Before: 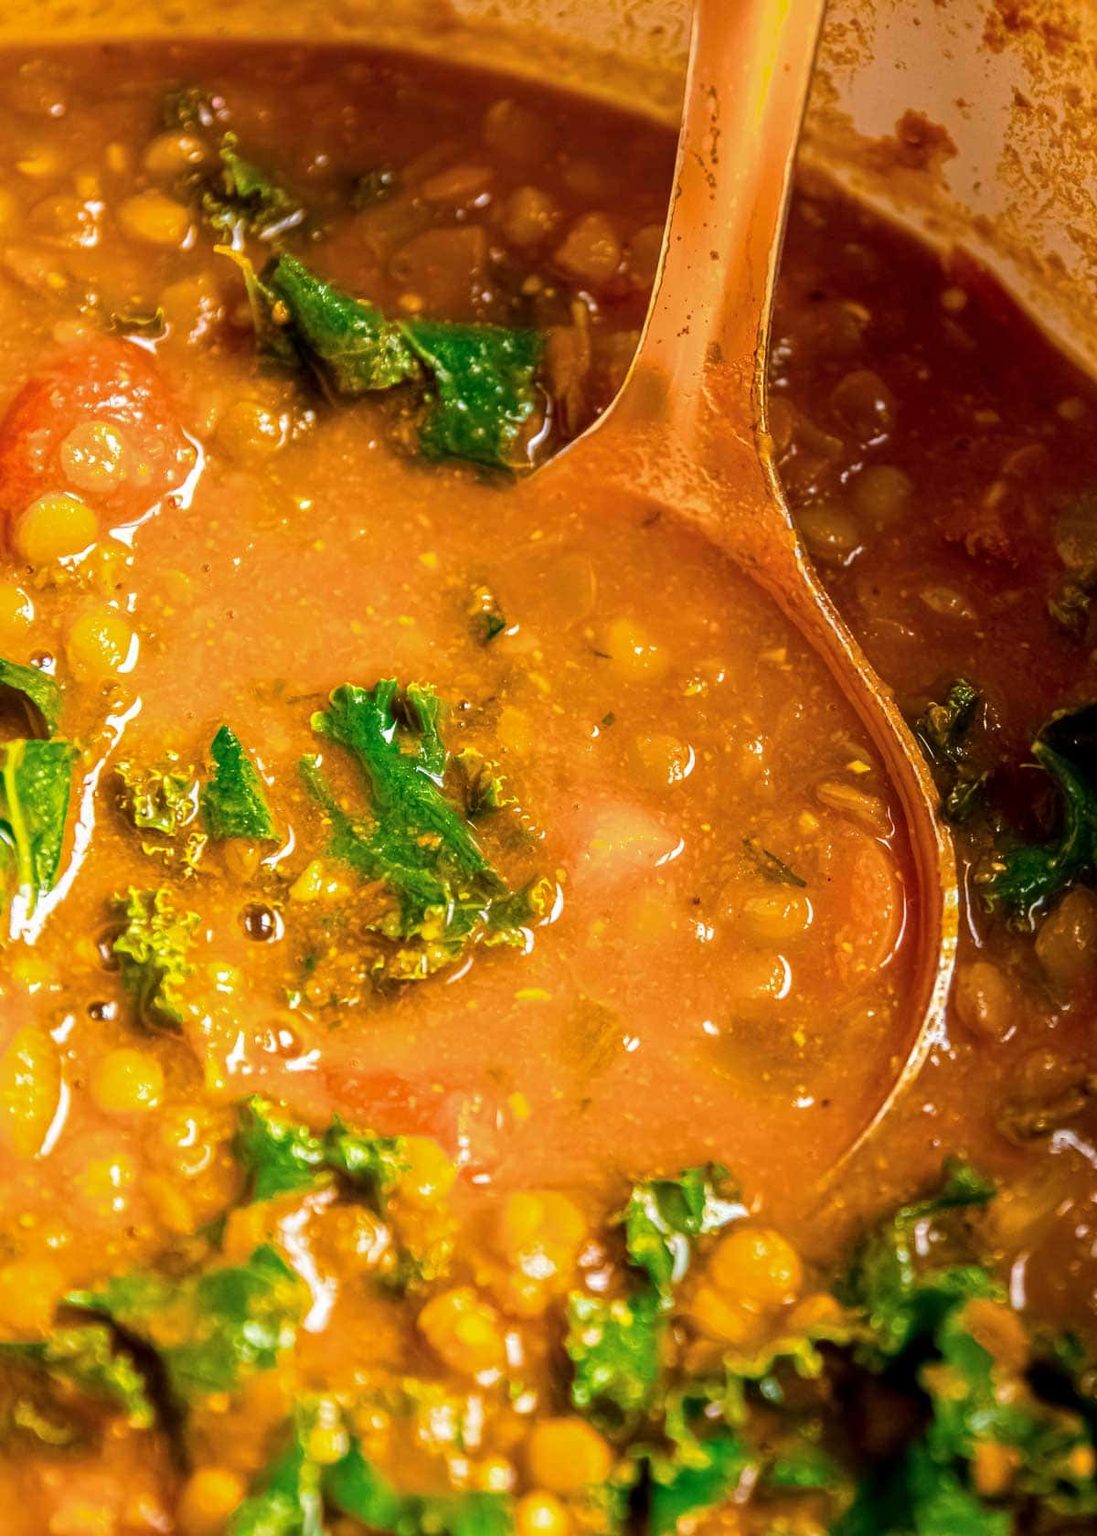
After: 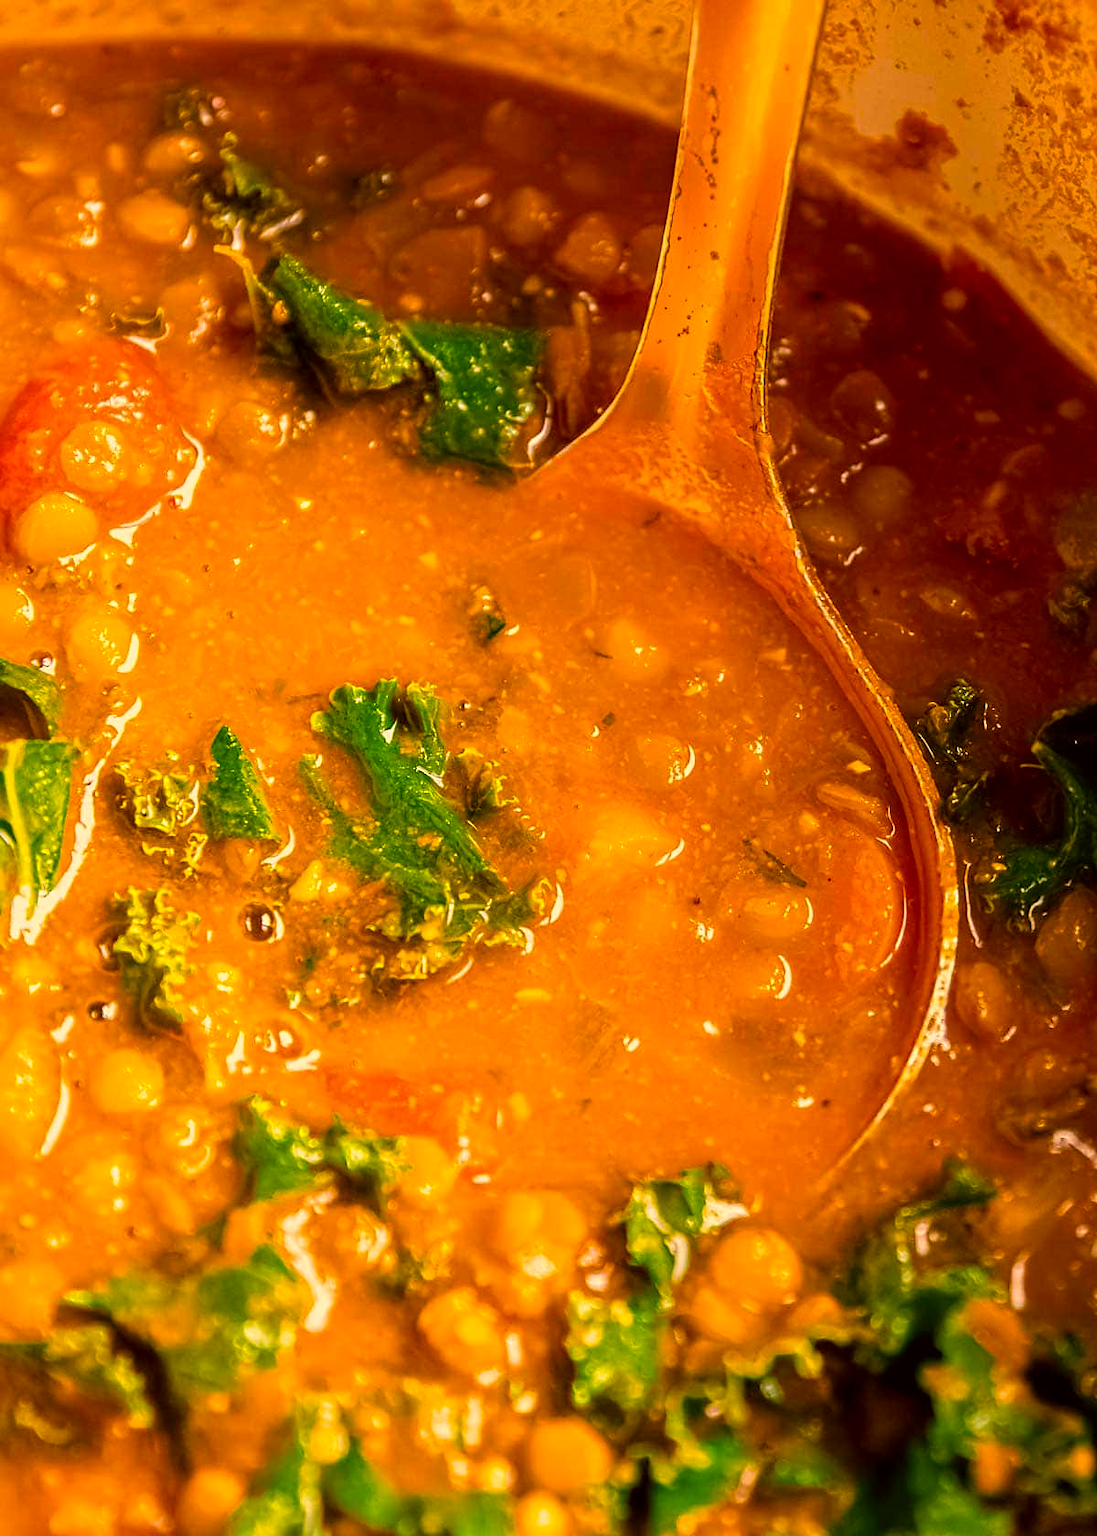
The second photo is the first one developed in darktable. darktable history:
color correction: highlights a* 17.94, highlights b* 35.39, shadows a* 1.48, shadows b* 6.42, saturation 1.01
sharpen: radius 1.864, amount 0.398, threshold 1.271
